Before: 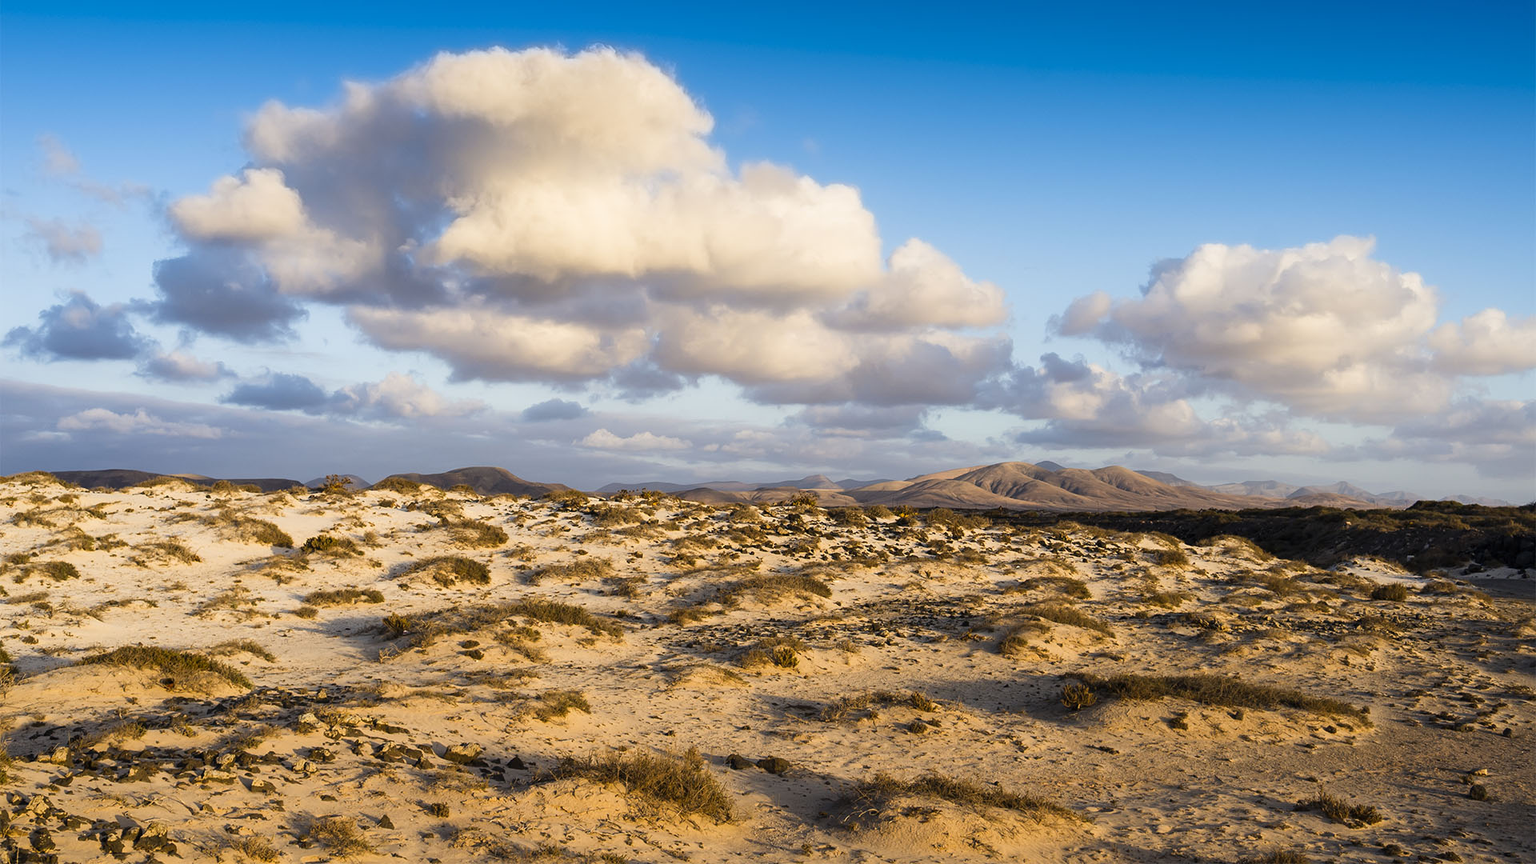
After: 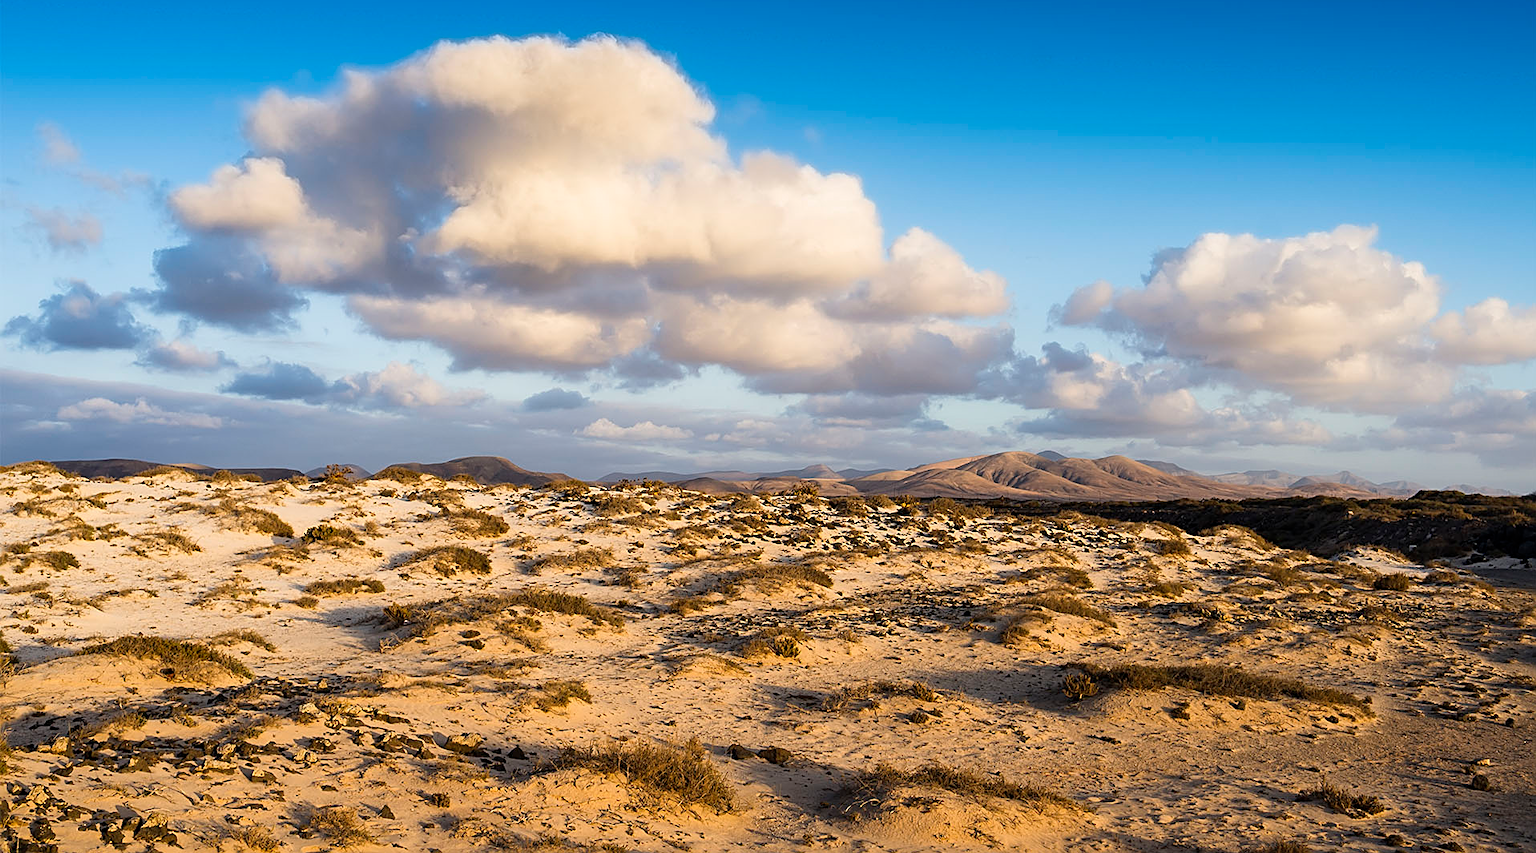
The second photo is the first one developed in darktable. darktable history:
crop: top 1.342%, right 0.12%
sharpen: on, module defaults
